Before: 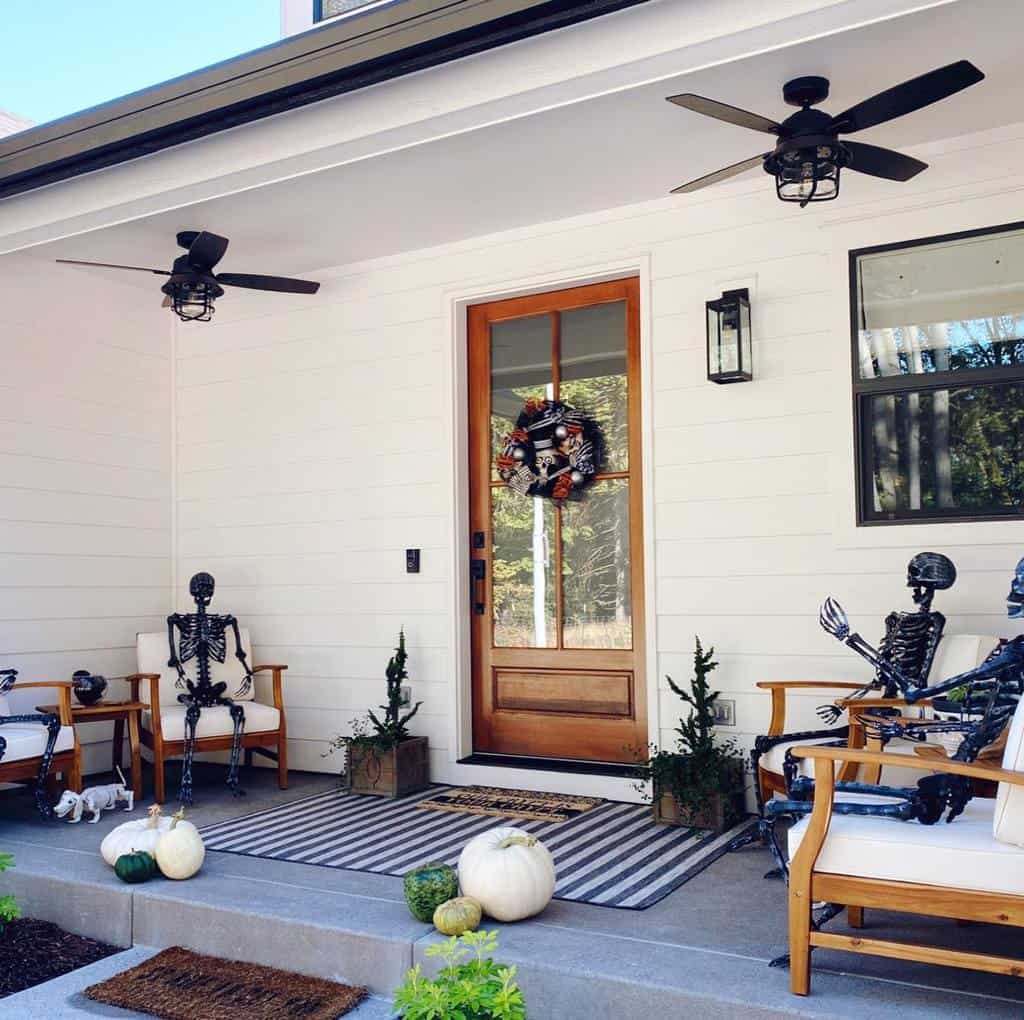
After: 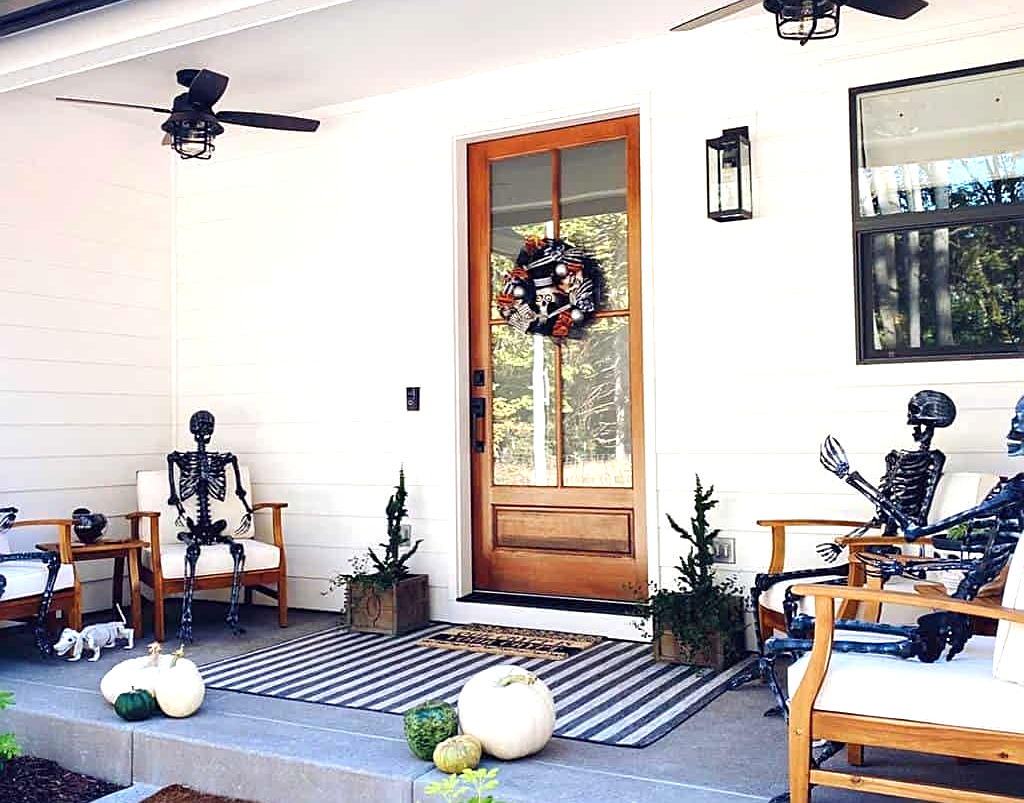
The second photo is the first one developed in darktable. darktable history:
crop and rotate: top 15.91%, bottom 5.346%
exposure: exposure 0.632 EV, compensate highlight preservation false
sharpen: on, module defaults
